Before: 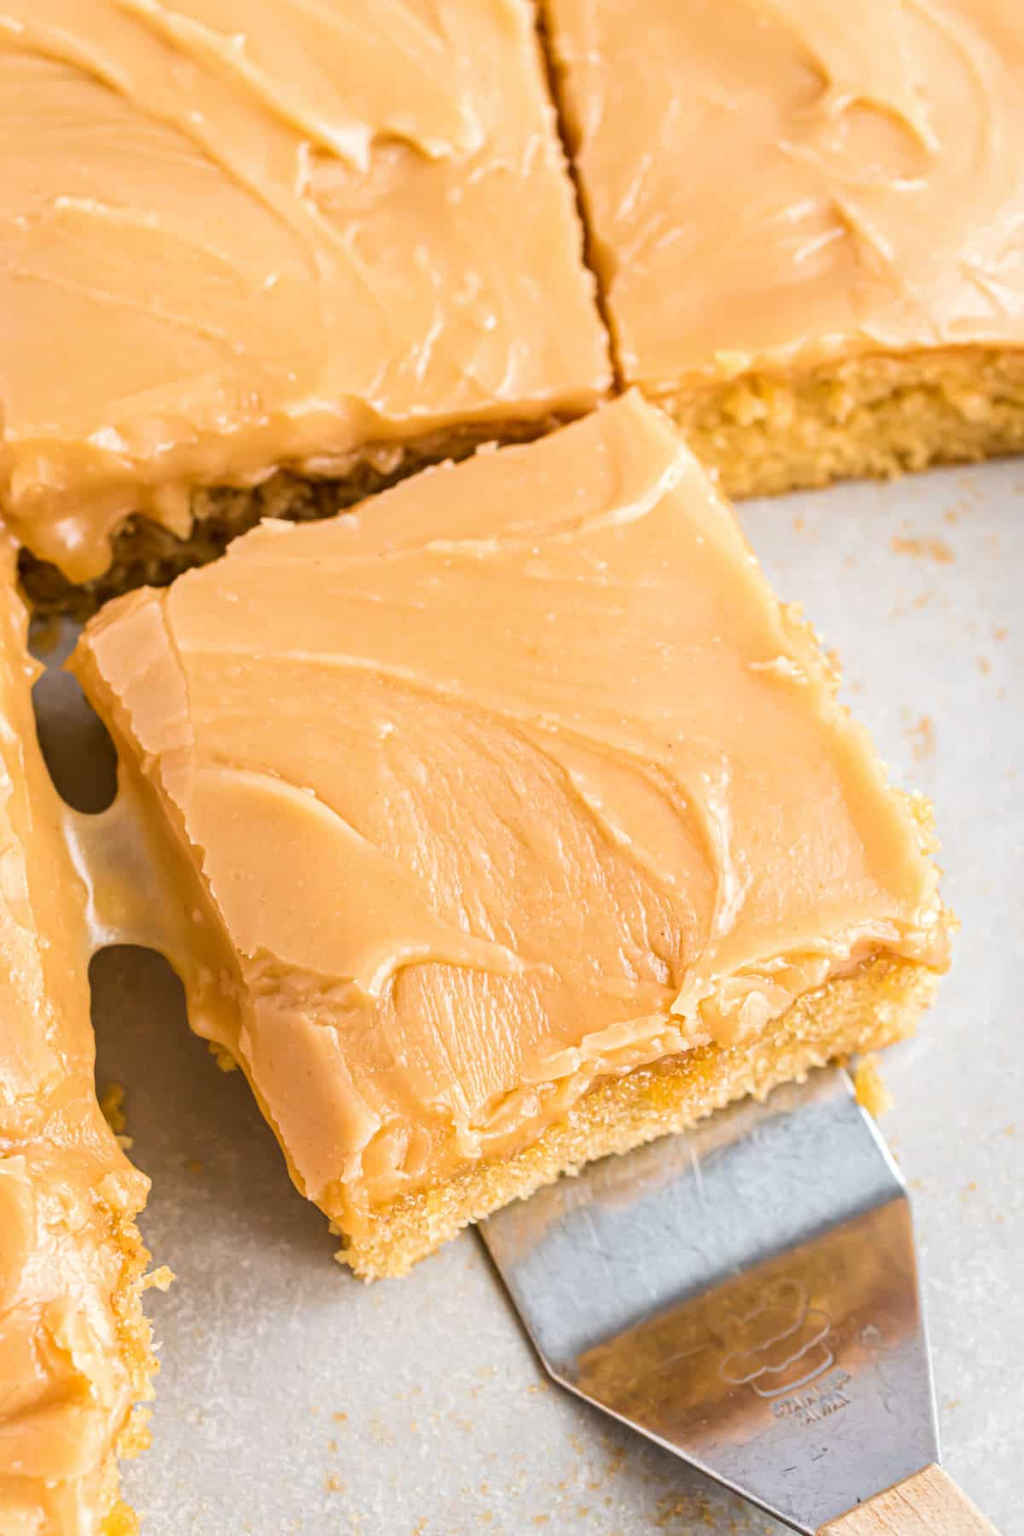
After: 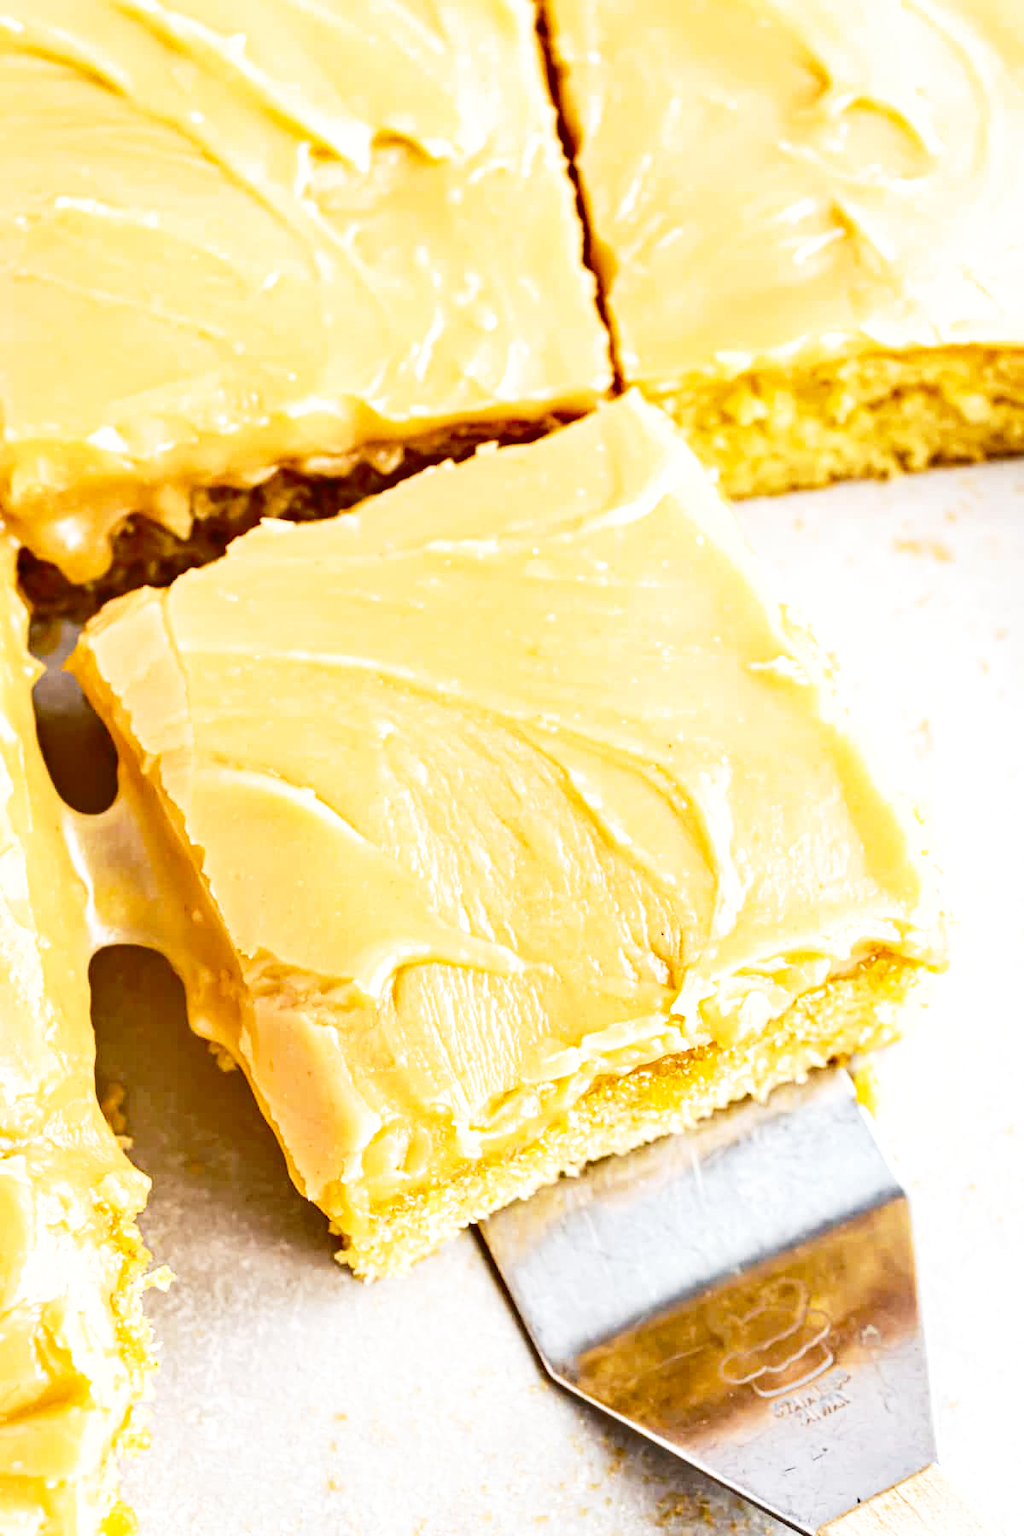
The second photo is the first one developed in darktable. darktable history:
exposure: exposure 0.426 EV, compensate highlight preservation false
base curve: curves: ch0 [(0, 0) (0.028, 0.03) (0.121, 0.232) (0.46, 0.748) (0.859, 0.968) (1, 1)], preserve colors none
shadows and highlights: low approximation 0.01, soften with gaussian
